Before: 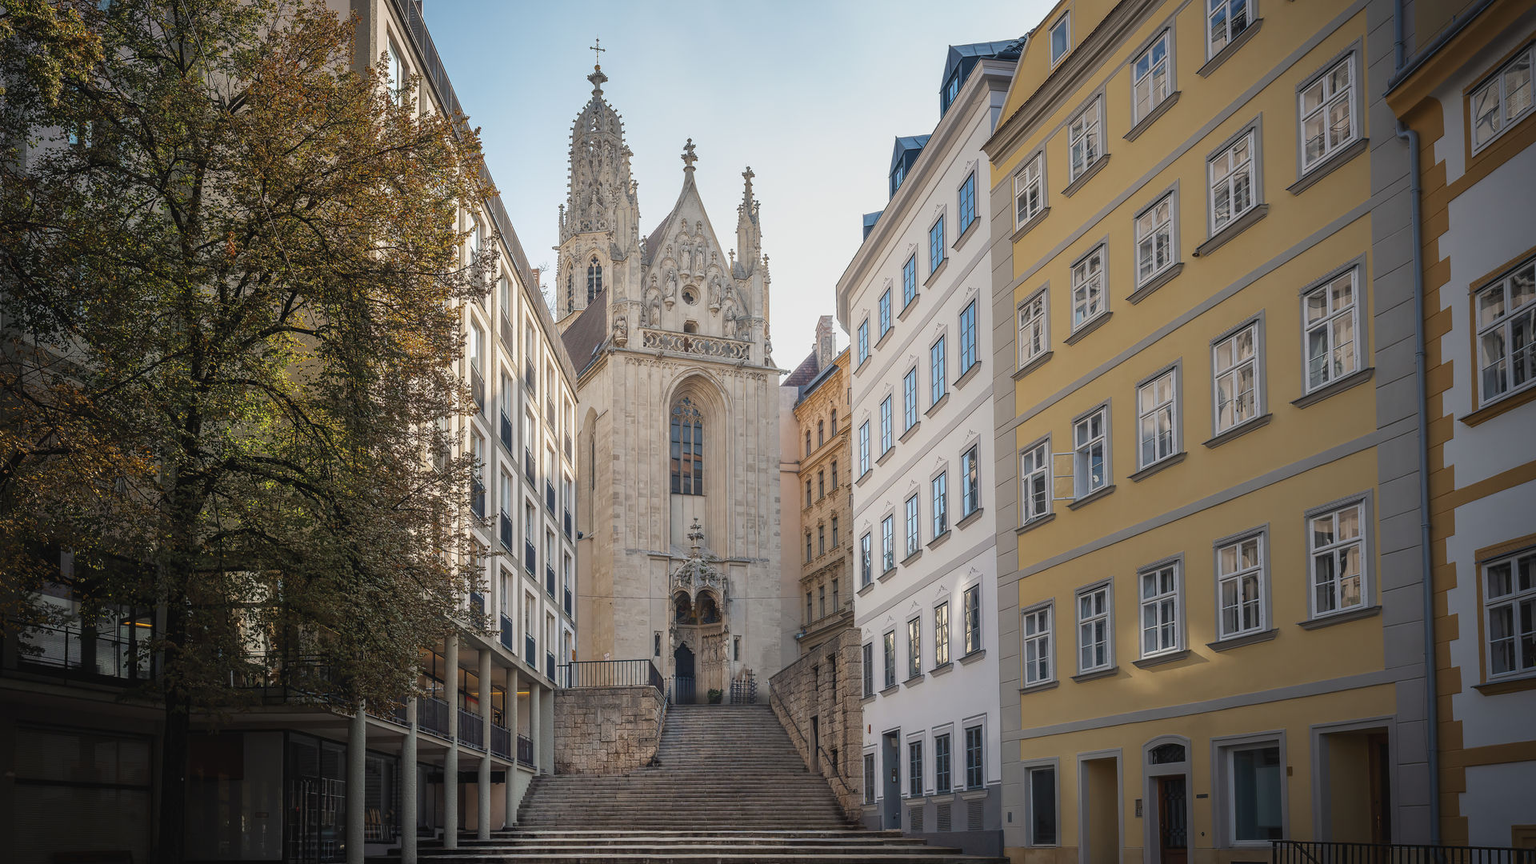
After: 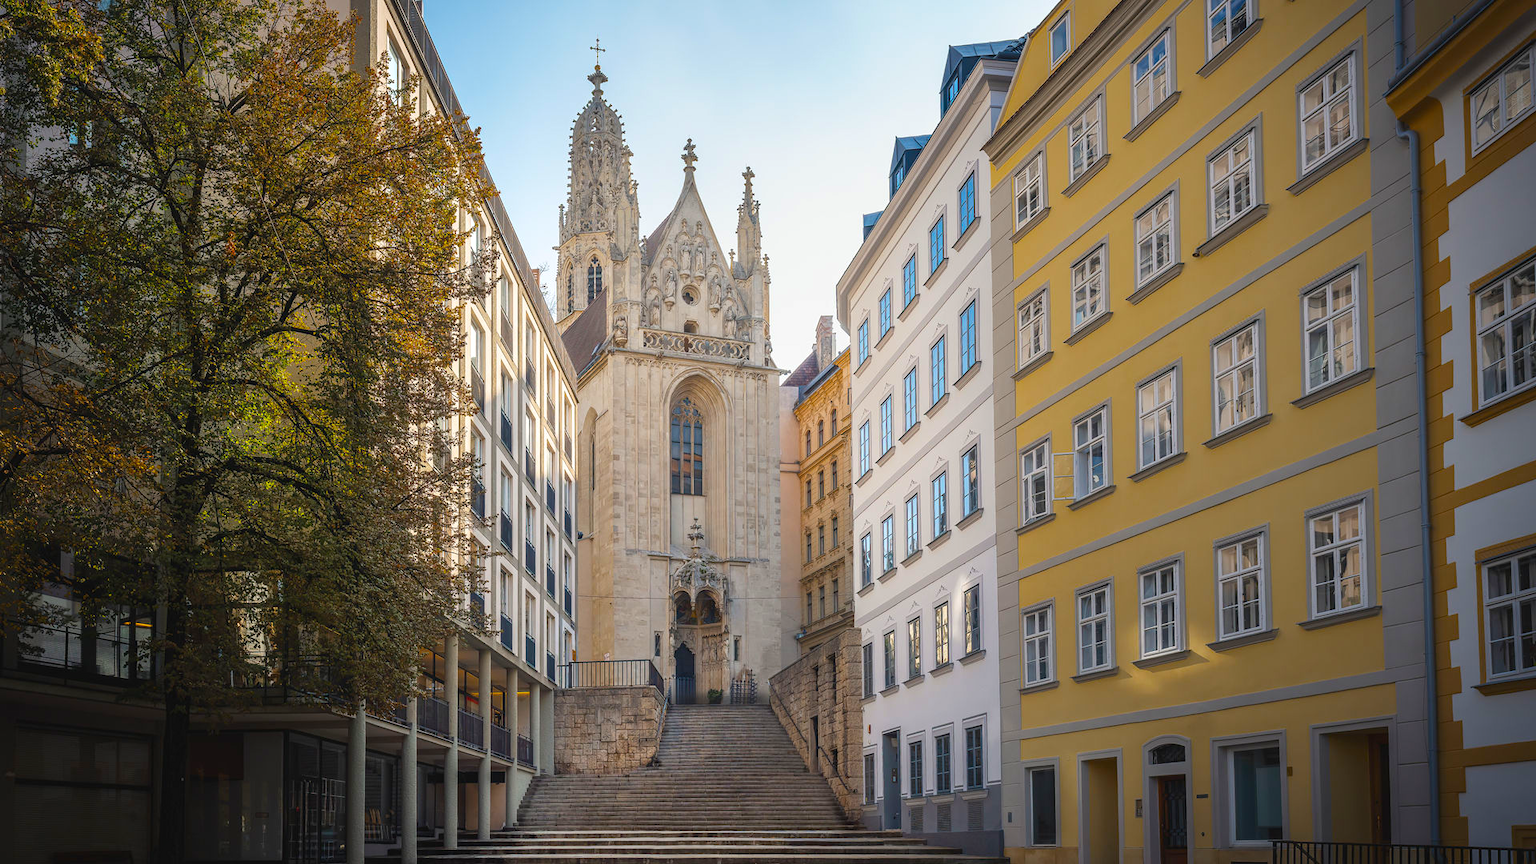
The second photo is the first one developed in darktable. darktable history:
color balance rgb: linear chroma grading › global chroma 15%, perceptual saturation grading › global saturation 30%
tone equalizer: on, module defaults
exposure: exposure 0.2 EV, compensate highlight preservation false
